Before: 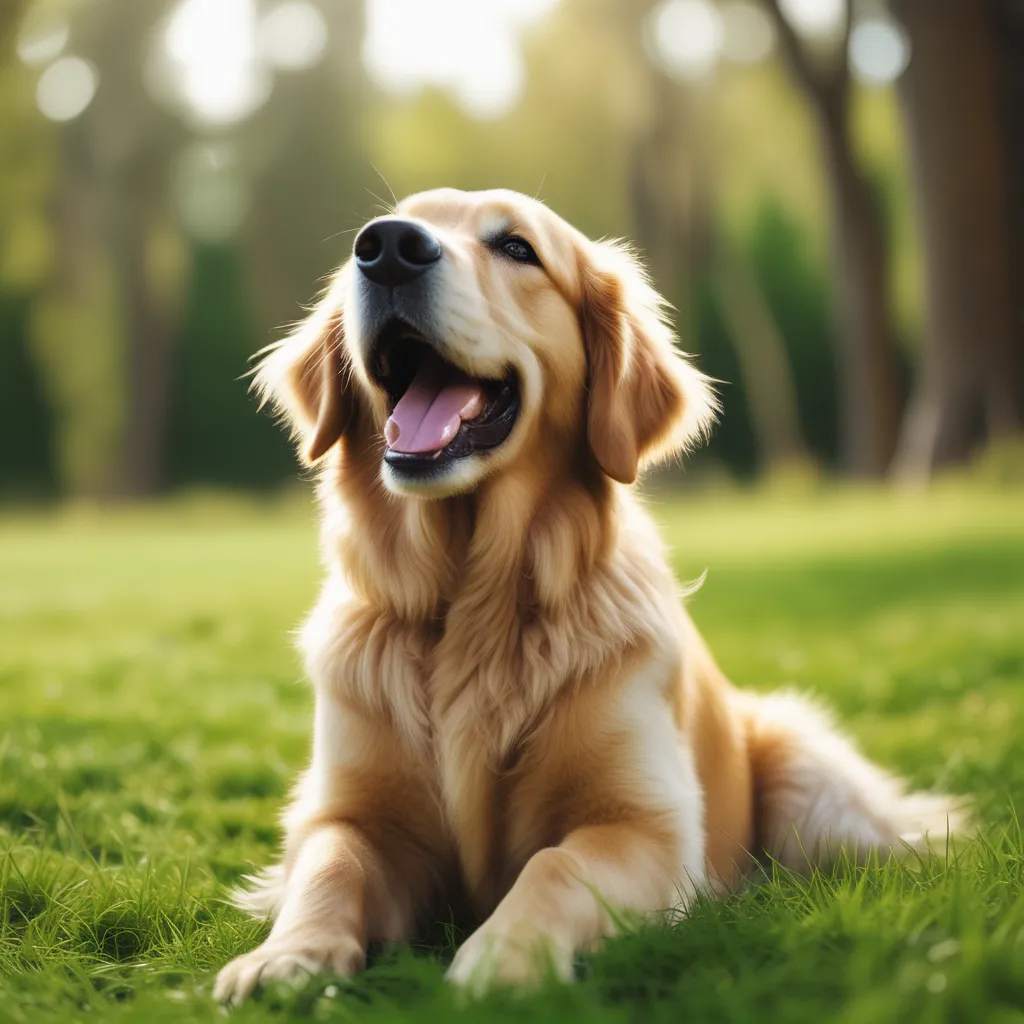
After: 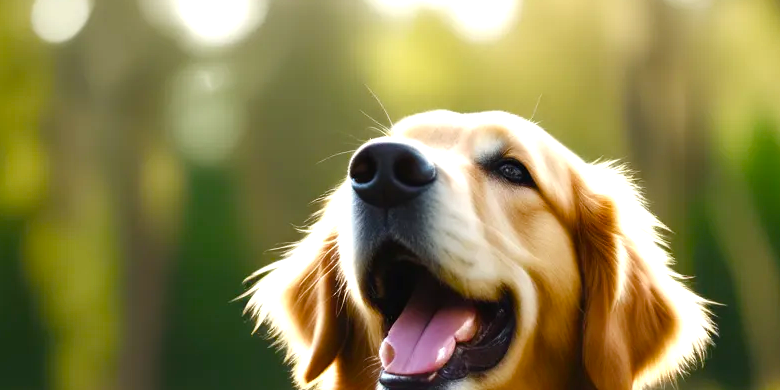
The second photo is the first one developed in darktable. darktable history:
color balance rgb: perceptual saturation grading › mid-tones 6.33%, perceptual saturation grading › shadows 72.44%, perceptual brilliance grading › highlights 11.59%, contrast 5.05%
crop: left 0.579%, top 7.627%, right 23.167%, bottom 54.275%
